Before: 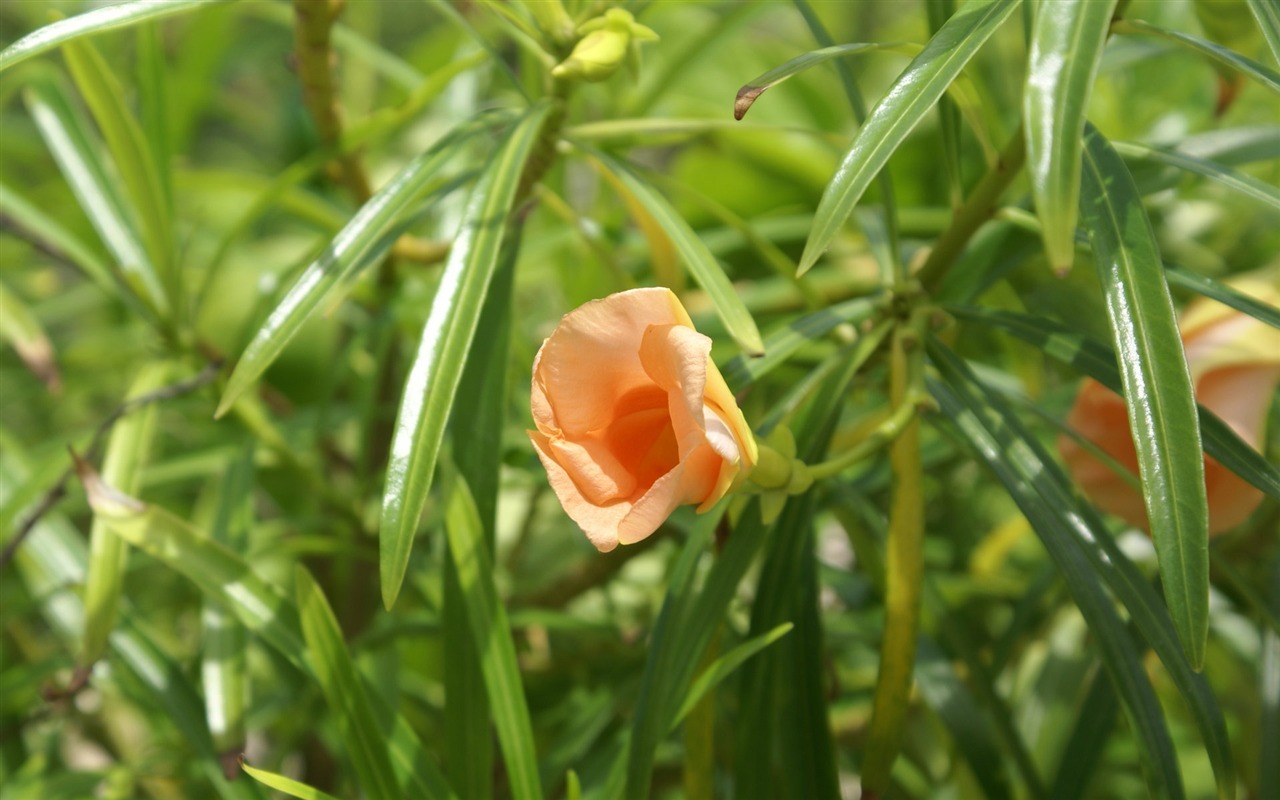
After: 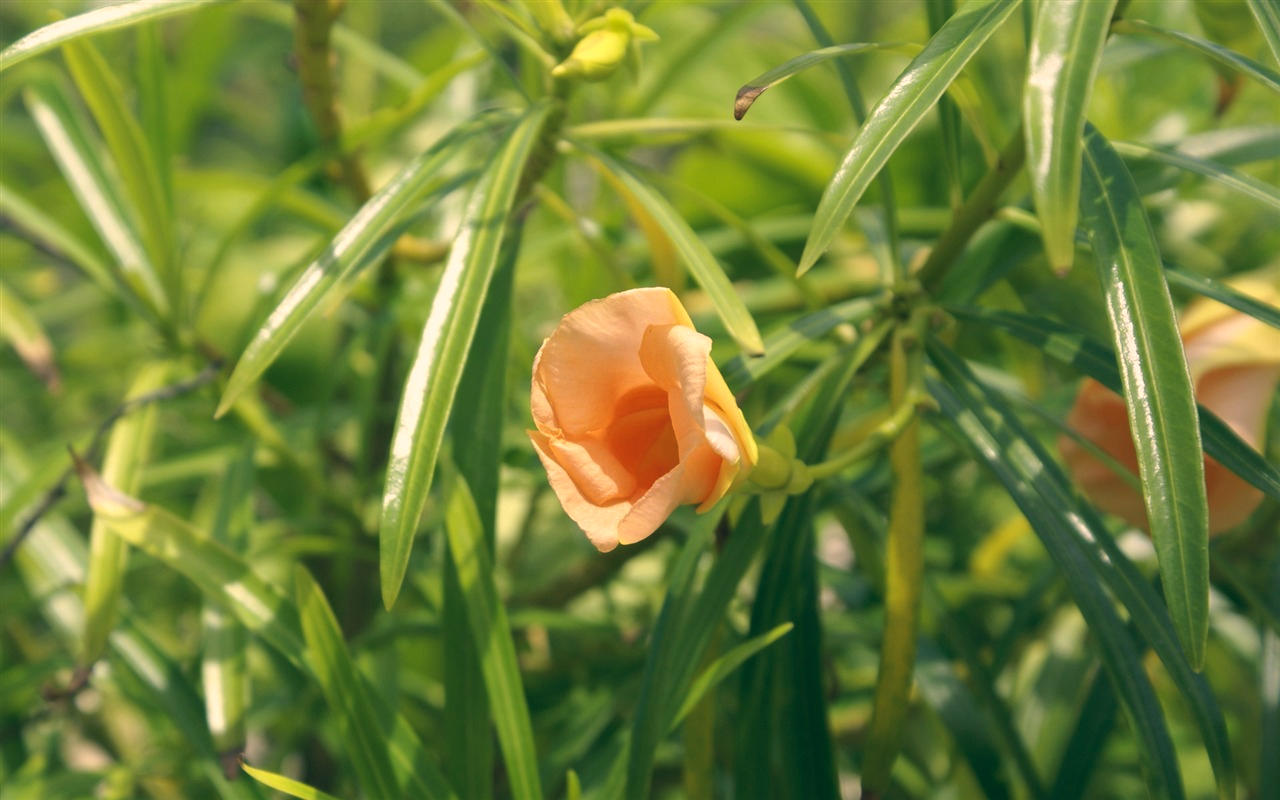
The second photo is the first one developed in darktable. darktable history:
color correction: highlights a* 10.31, highlights b* 14.26, shadows a* -10.33, shadows b* -15.02
contrast brightness saturation: saturation -0.047
